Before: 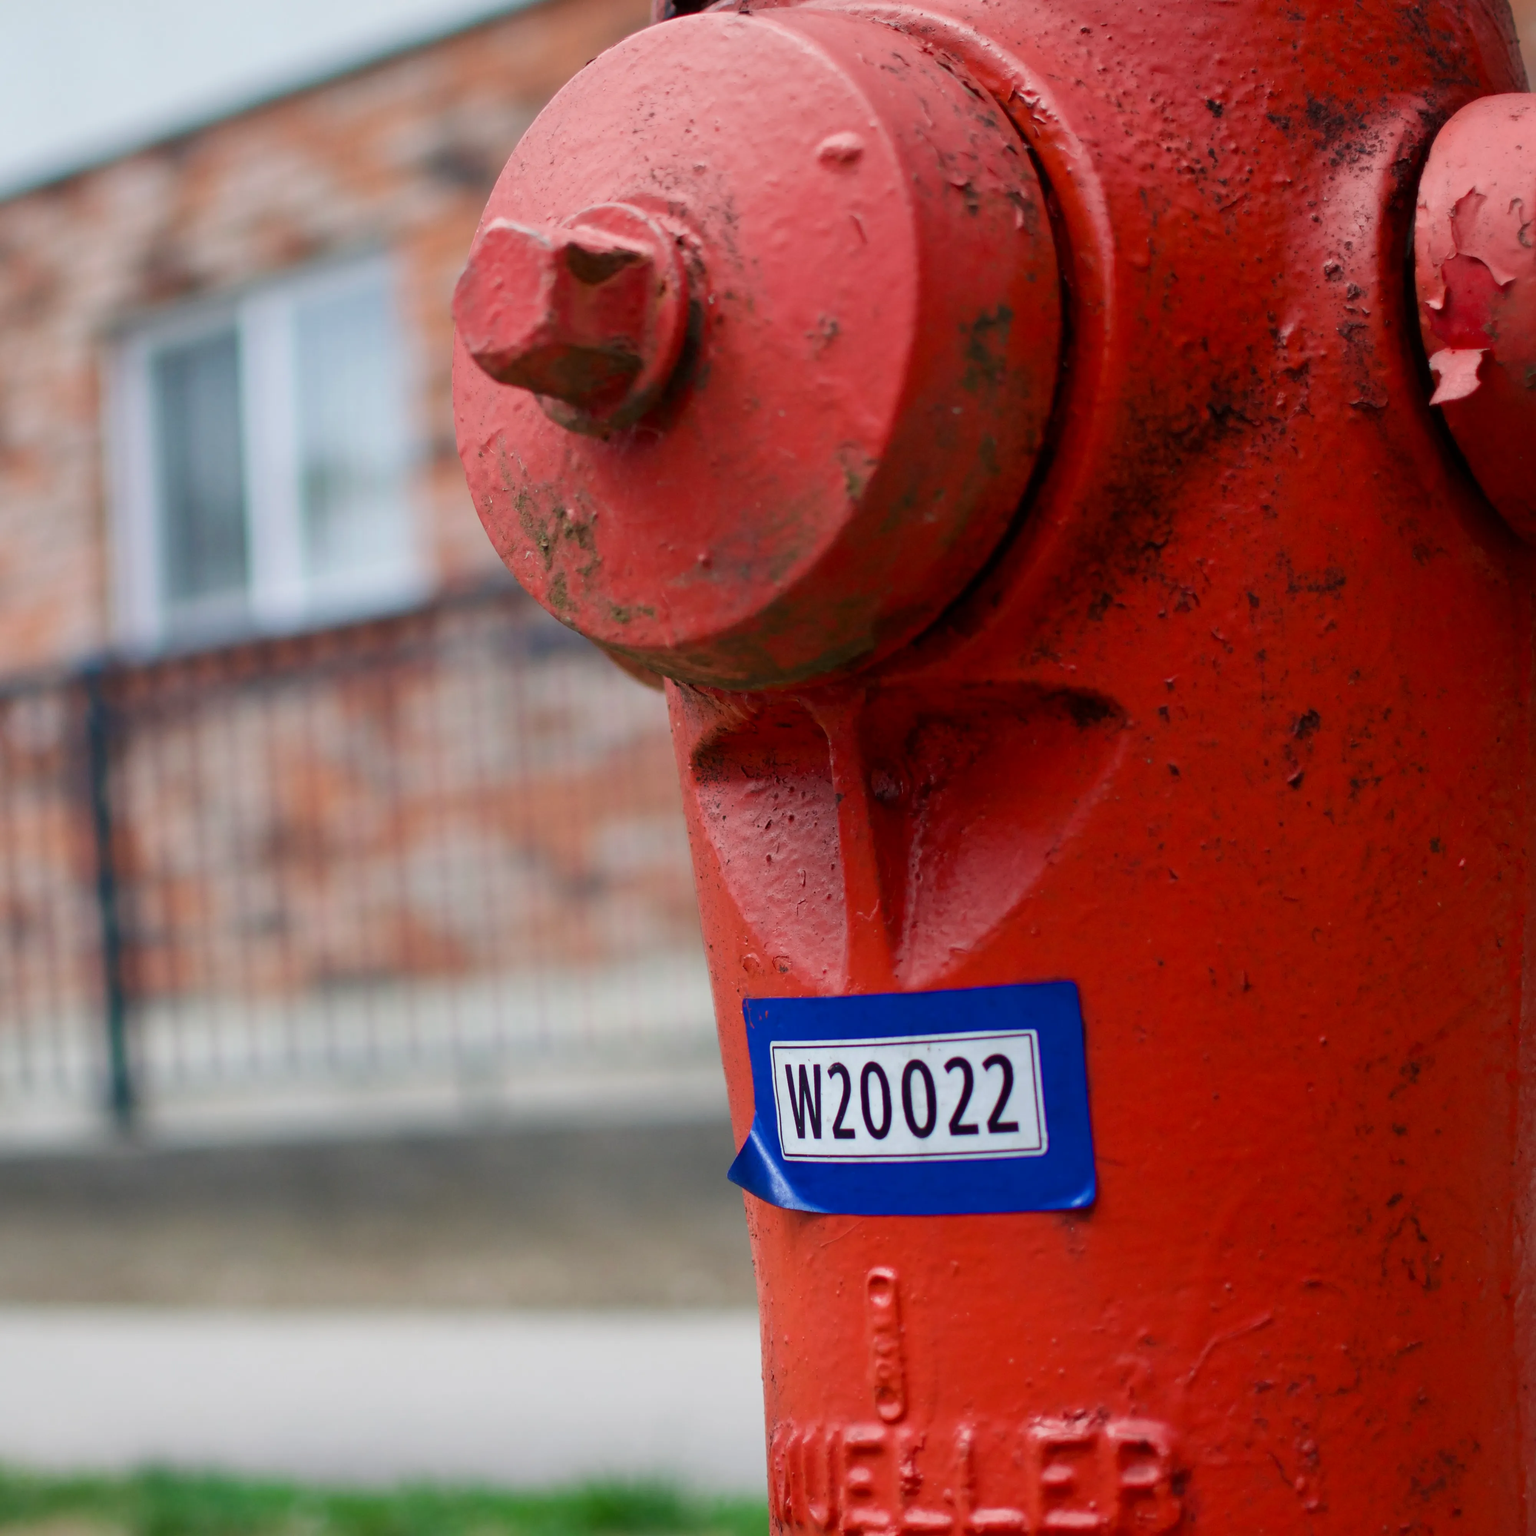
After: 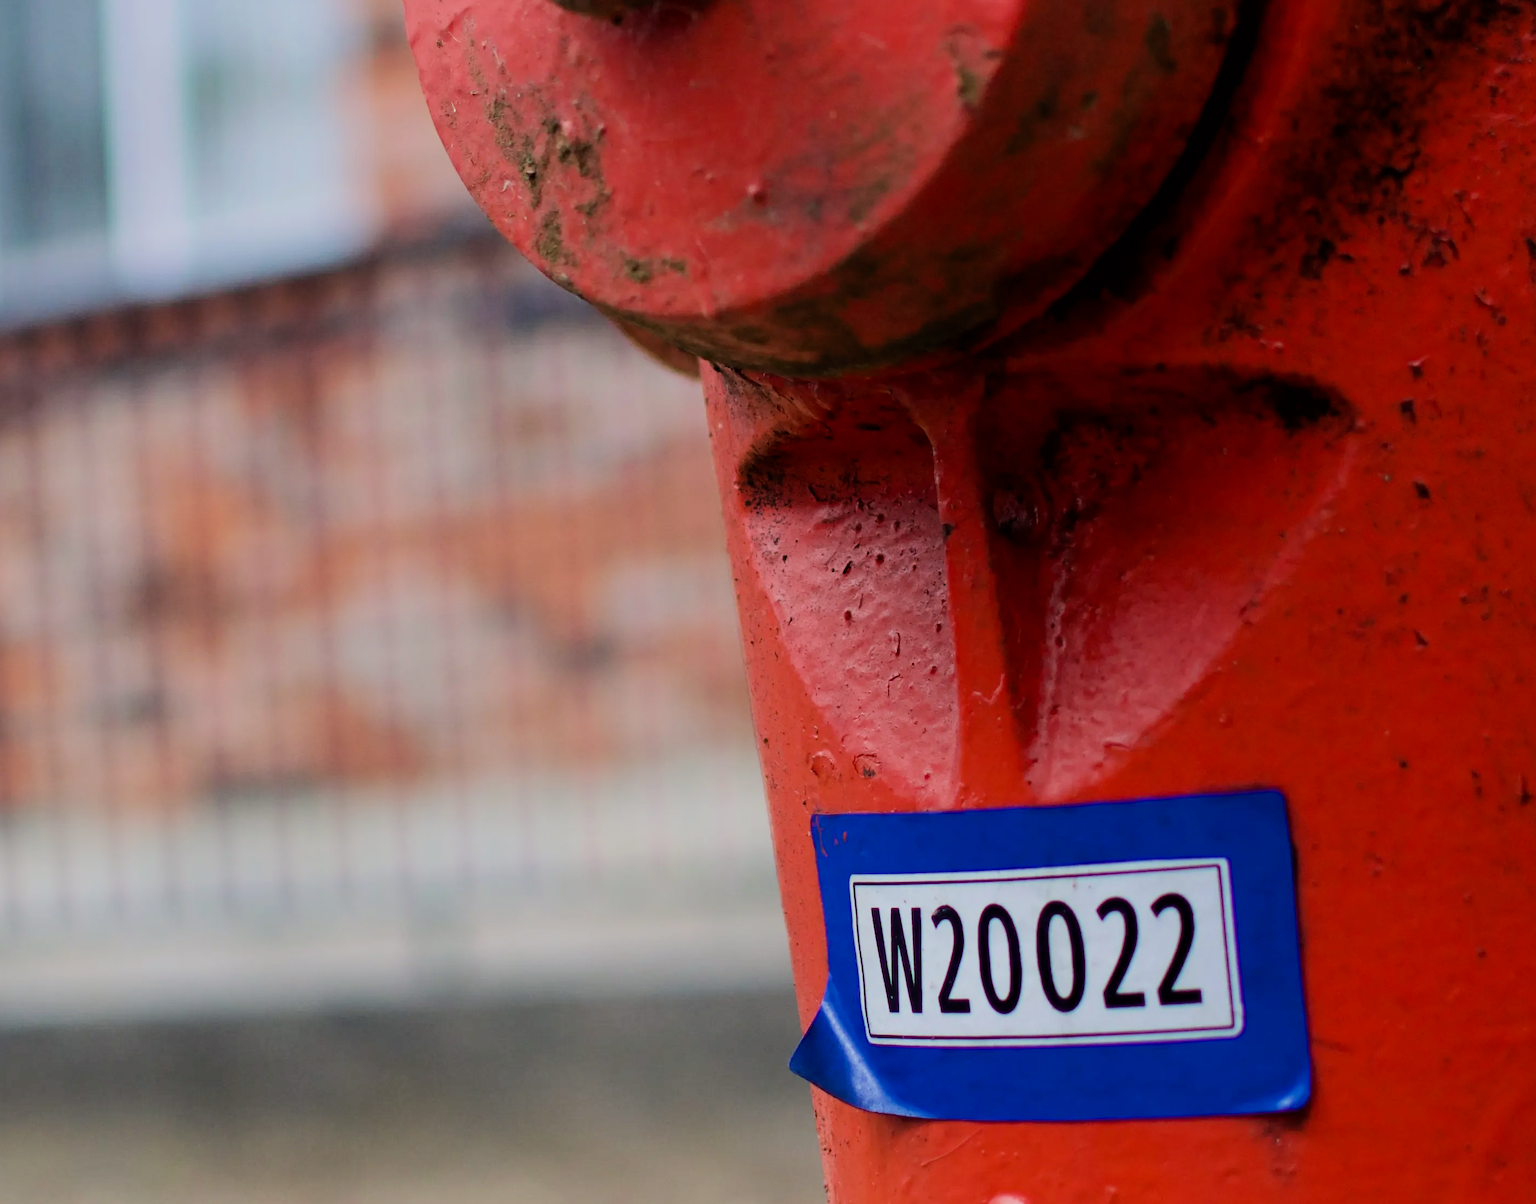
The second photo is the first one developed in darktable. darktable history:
filmic rgb: black relative exposure -7.15 EV, white relative exposure 5.36 EV, hardness 3.02, color science v6 (2022)
haze removal: compatibility mode true, adaptive false
crop: left 11.123%, top 27.61%, right 18.3%, bottom 17.034%
white balance: red 1.004, blue 1.024
tone equalizer: -8 EV -0.417 EV, -7 EV -0.389 EV, -6 EV -0.333 EV, -5 EV -0.222 EV, -3 EV 0.222 EV, -2 EV 0.333 EV, -1 EV 0.389 EV, +0 EV 0.417 EV, edges refinement/feathering 500, mask exposure compensation -1.57 EV, preserve details no
